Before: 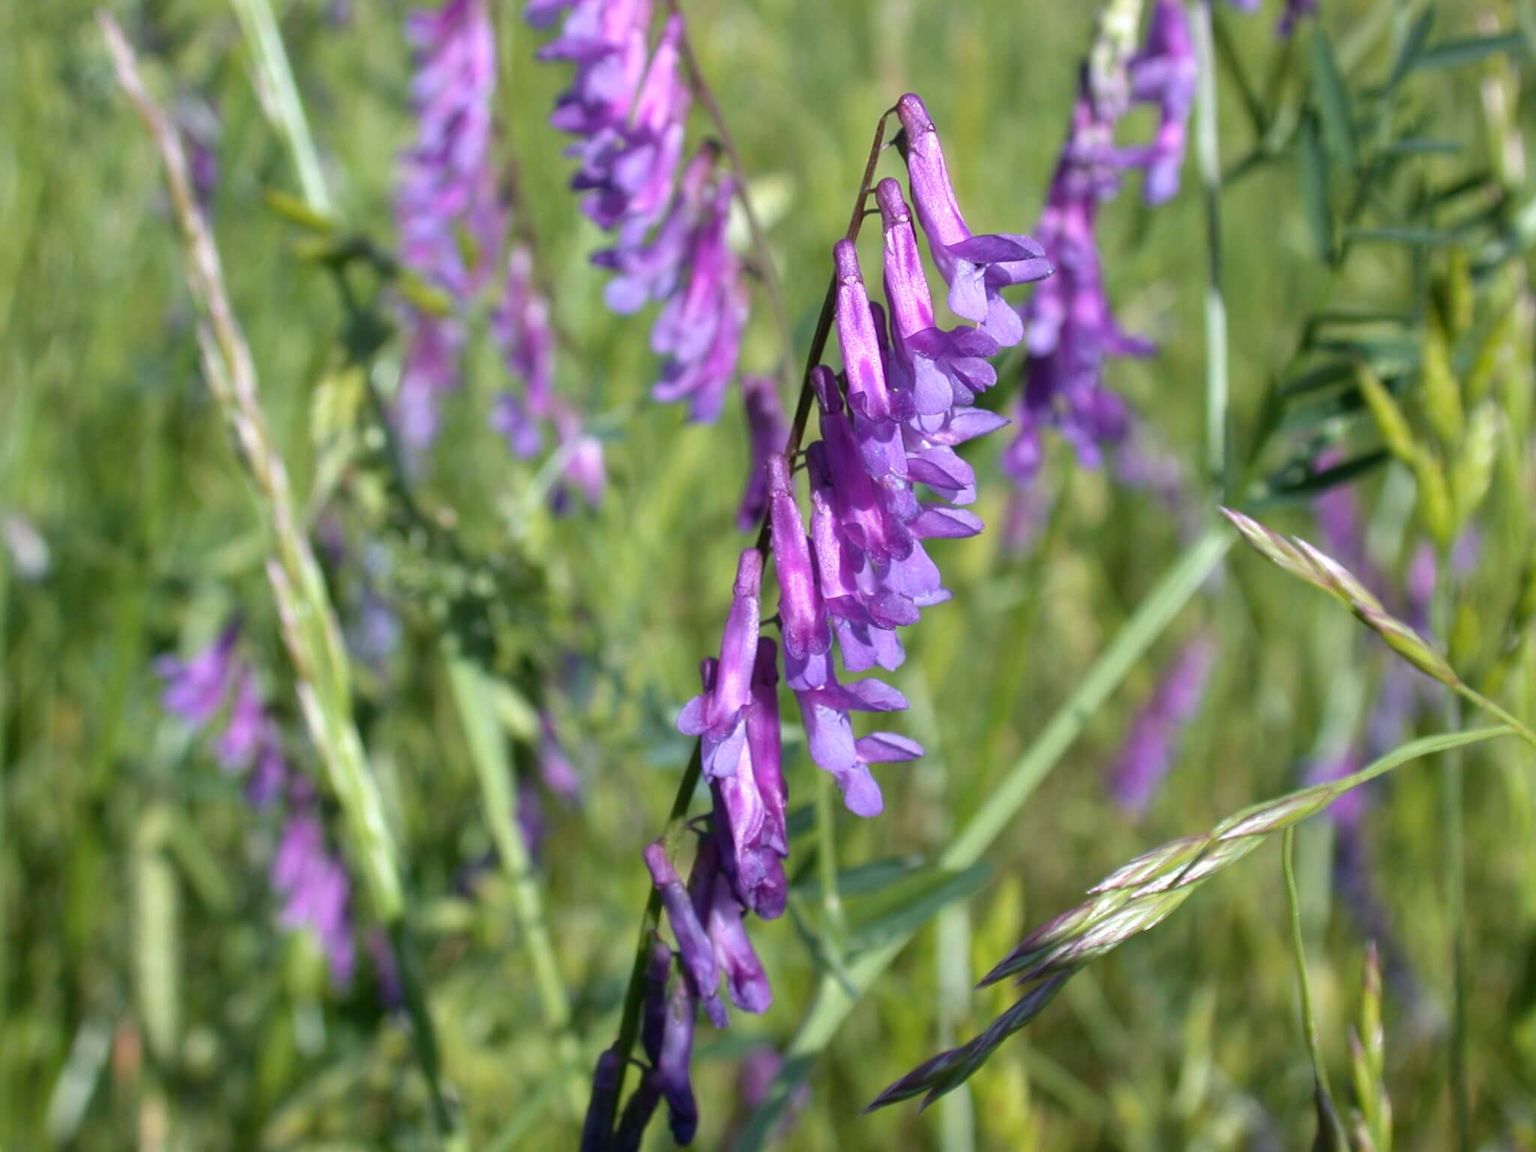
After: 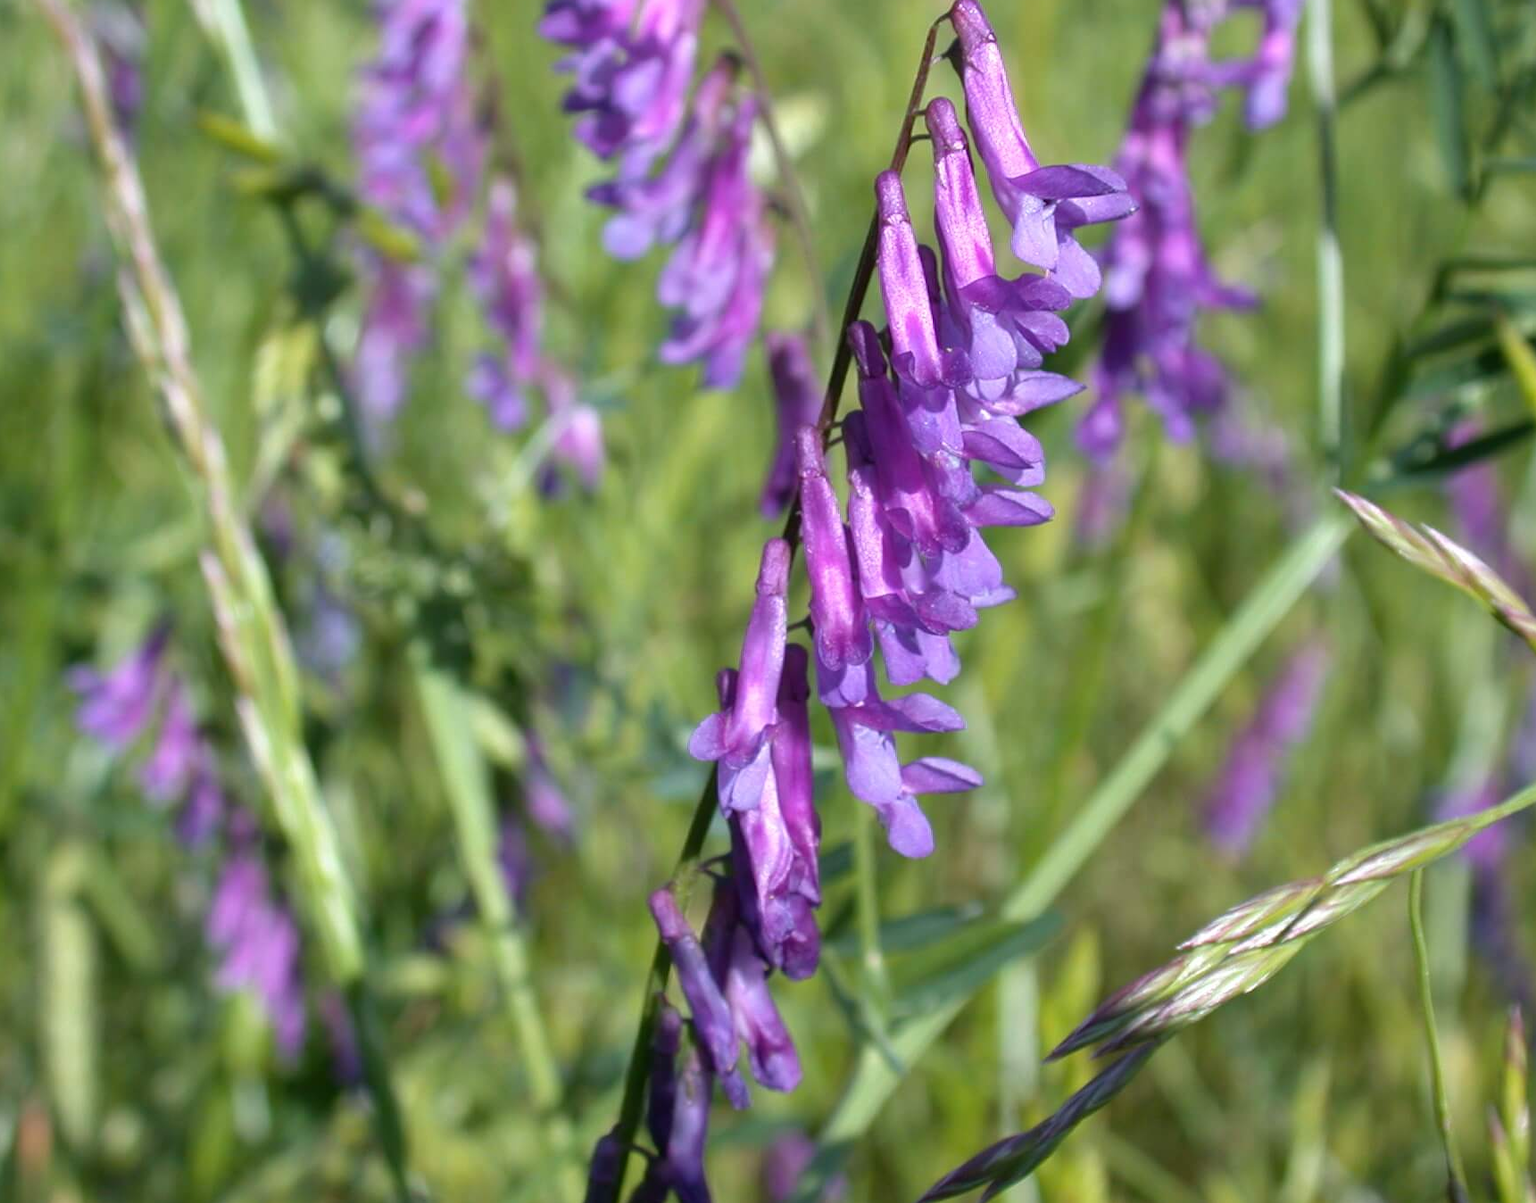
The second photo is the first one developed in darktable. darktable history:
crop: left 6.41%, top 8.353%, right 9.544%, bottom 3.822%
